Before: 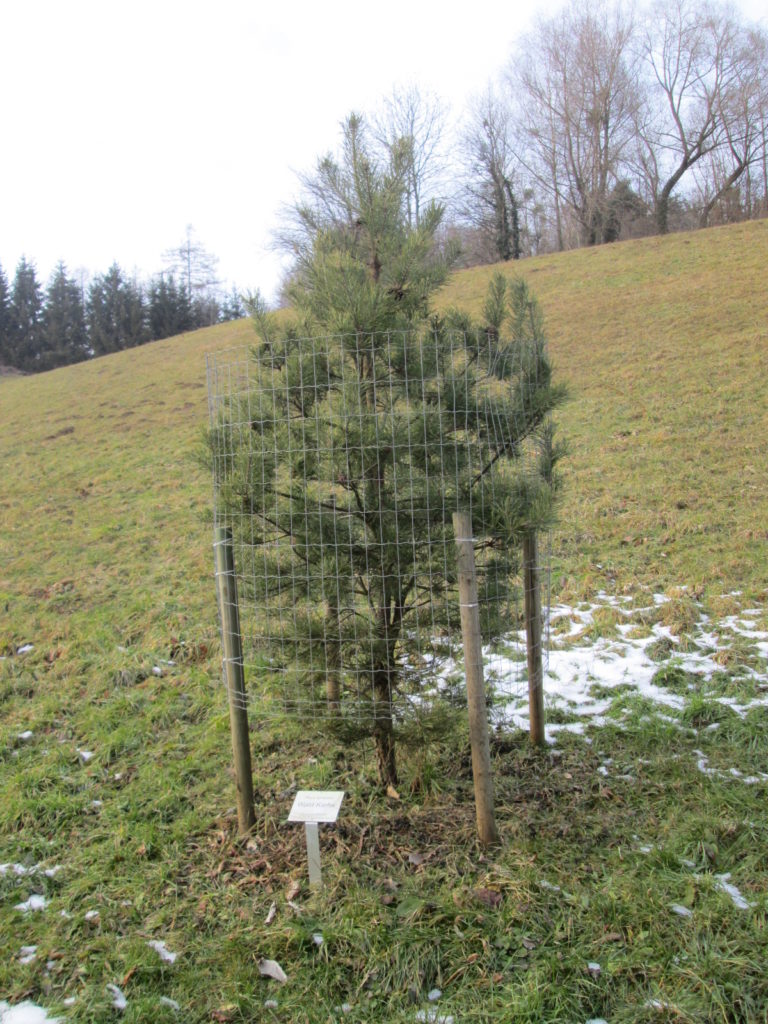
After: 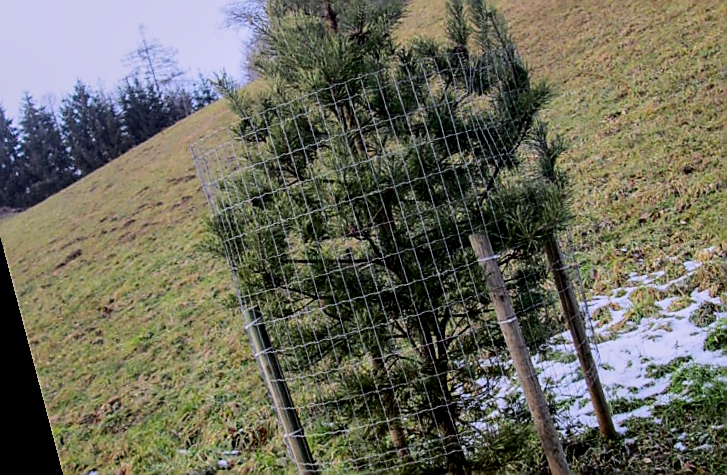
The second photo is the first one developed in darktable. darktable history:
rotate and perspective: rotation -14.8°, crop left 0.1, crop right 0.903, crop top 0.25, crop bottom 0.748
crop: top 7.49%, right 9.717%, bottom 11.943%
contrast brightness saturation: contrast 0.22, brightness -0.19, saturation 0.24
filmic rgb: black relative exposure -7.15 EV, white relative exposure 5.36 EV, hardness 3.02, color science v6 (2022)
color calibration: illuminant custom, x 0.363, y 0.385, temperature 4528.03 K
local contrast: detail 130%
sharpen: radius 1.4, amount 1.25, threshold 0.7
